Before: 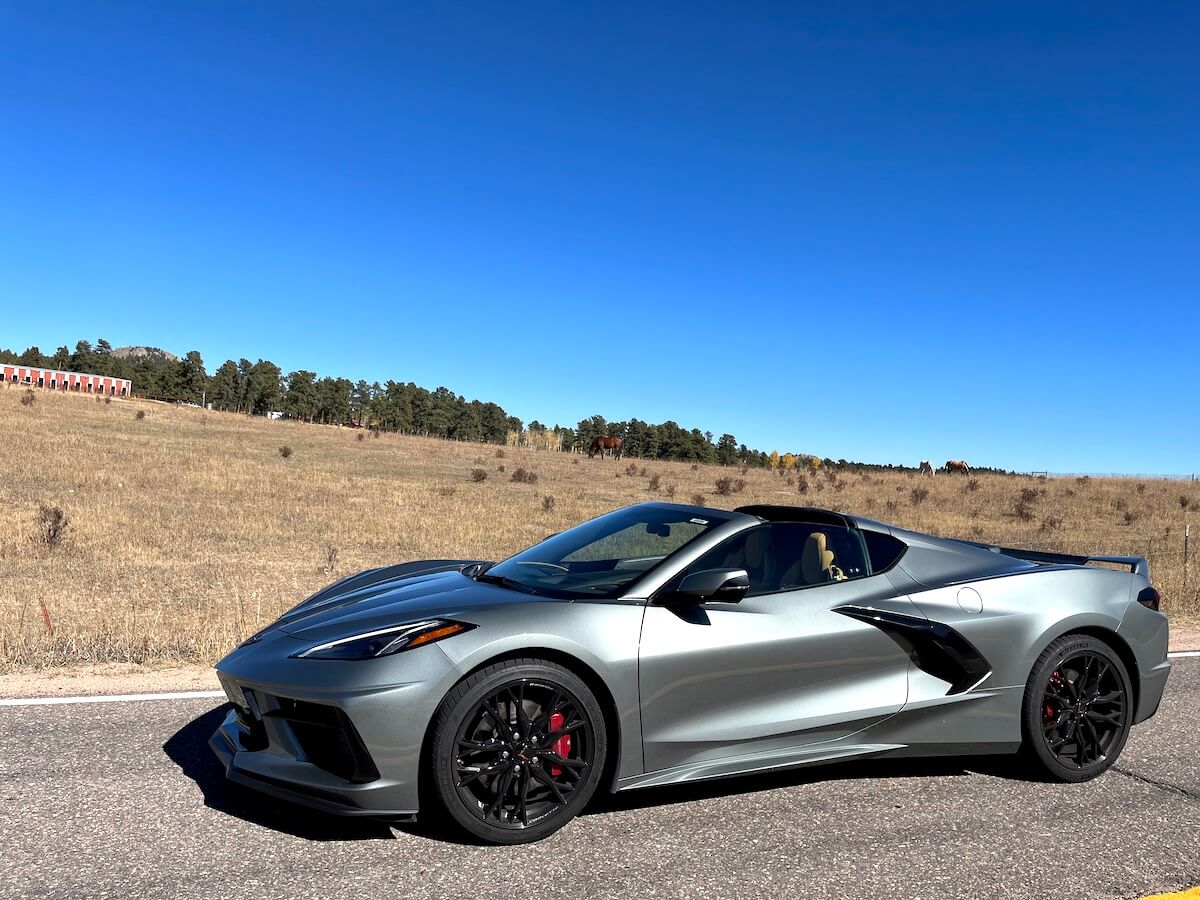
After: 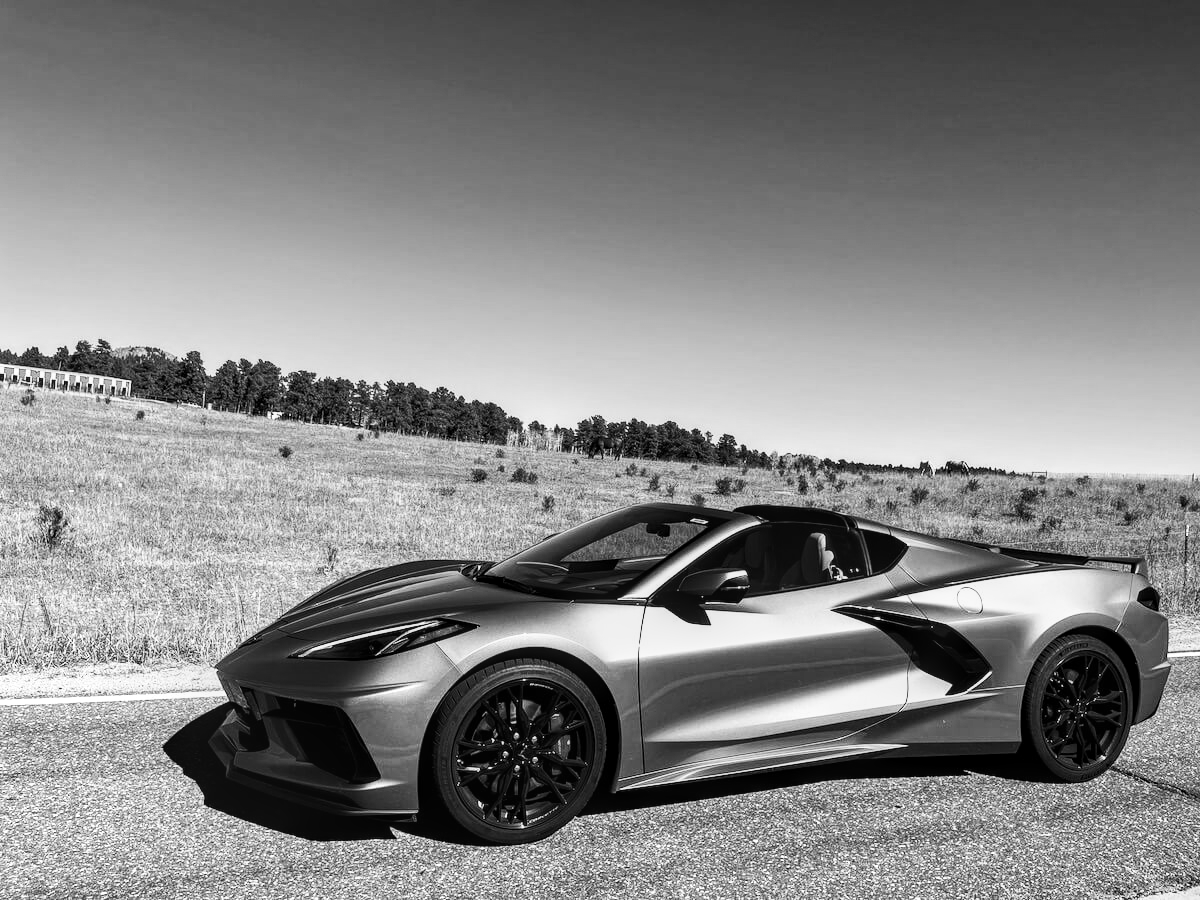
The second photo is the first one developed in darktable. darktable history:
local contrast: on, module defaults
contrast brightness saturation: contrast 0.28
monochrome: on, module defaults
